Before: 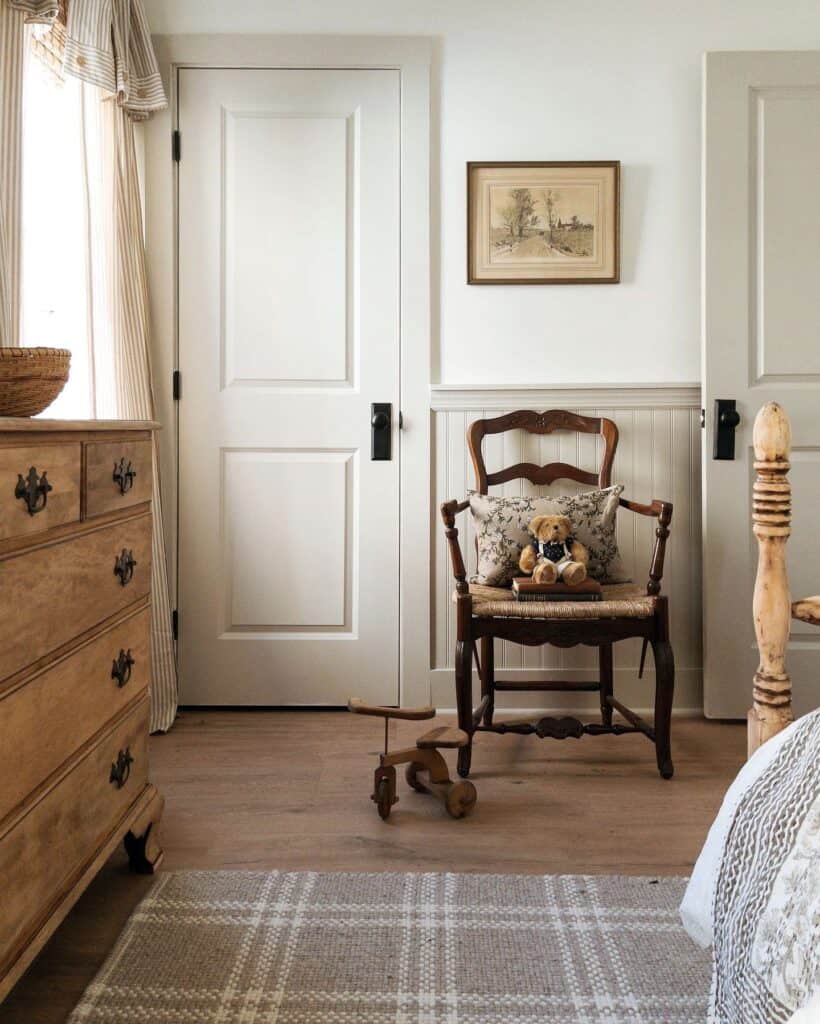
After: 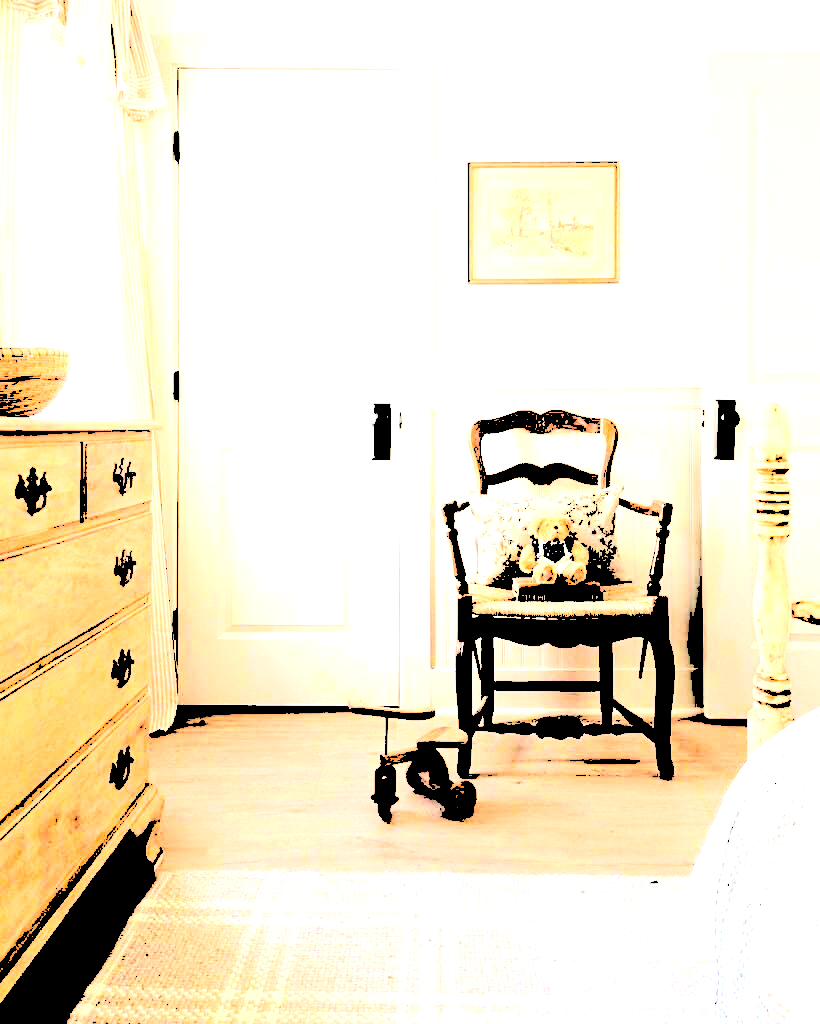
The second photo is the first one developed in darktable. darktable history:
exposure: exposure 0.203 EV, compensate exposure bias true, compensate highlight preservation false
filmic rgb: black relative exposure -7.65 EV, white relative exposure 4.56 EV, hardness 3.61
levels: levels [0.246, 0.256, 0.506]
